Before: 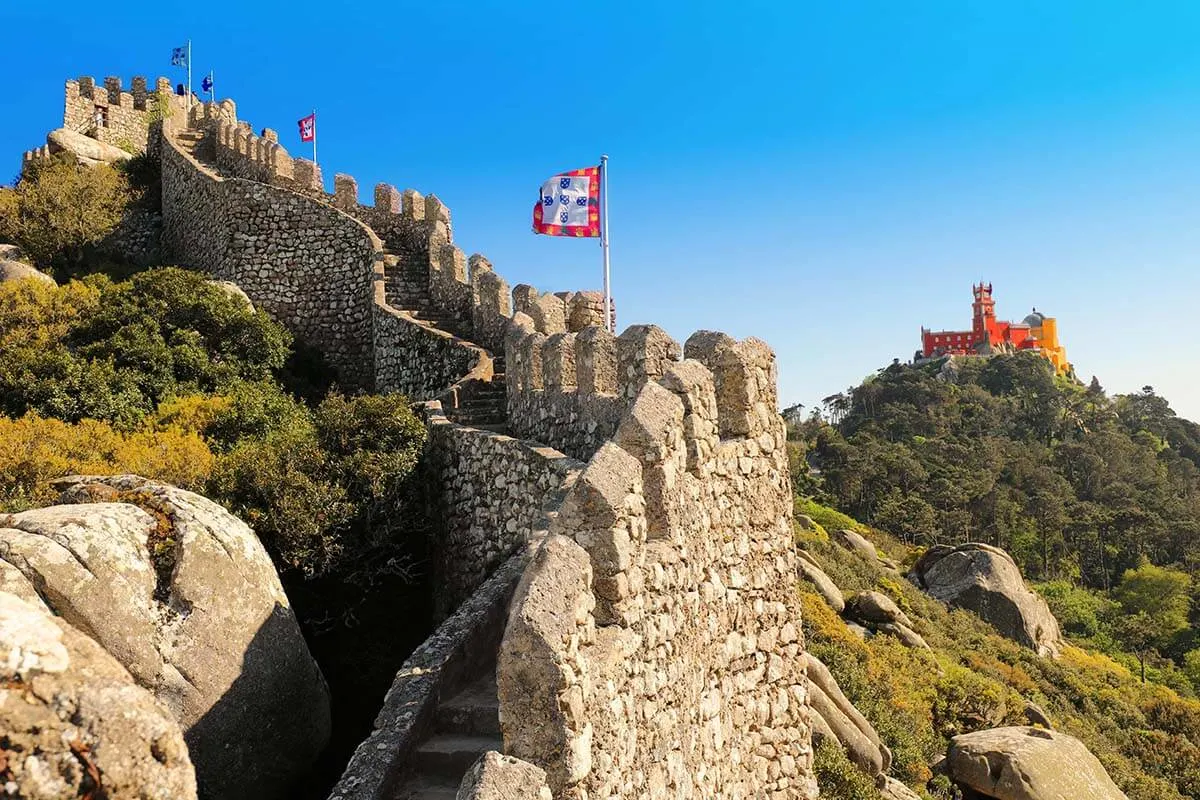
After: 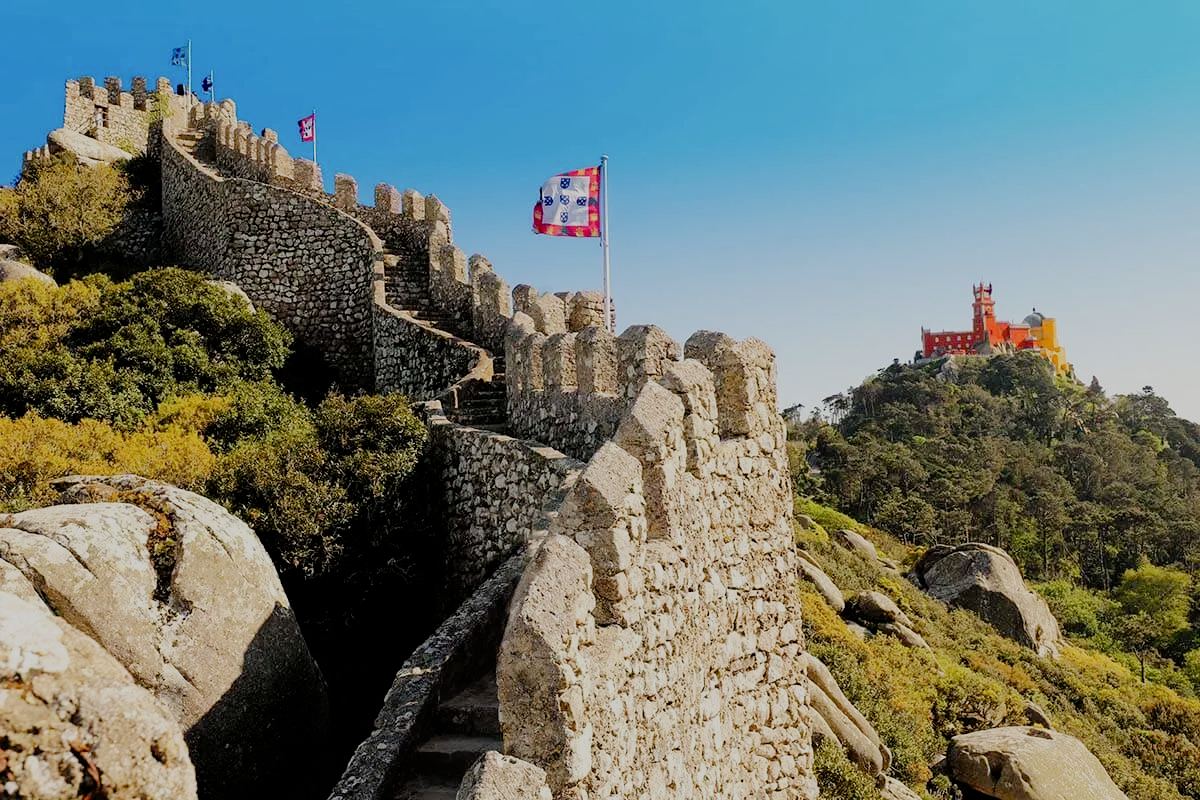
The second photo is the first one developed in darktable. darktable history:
filmic rgb: black relative exposure -7.1 EV, white relative exposure 5.39 EV, hardness 3.03, preserve chrominance no, color science v4 (2020), contrast in shadows soft
